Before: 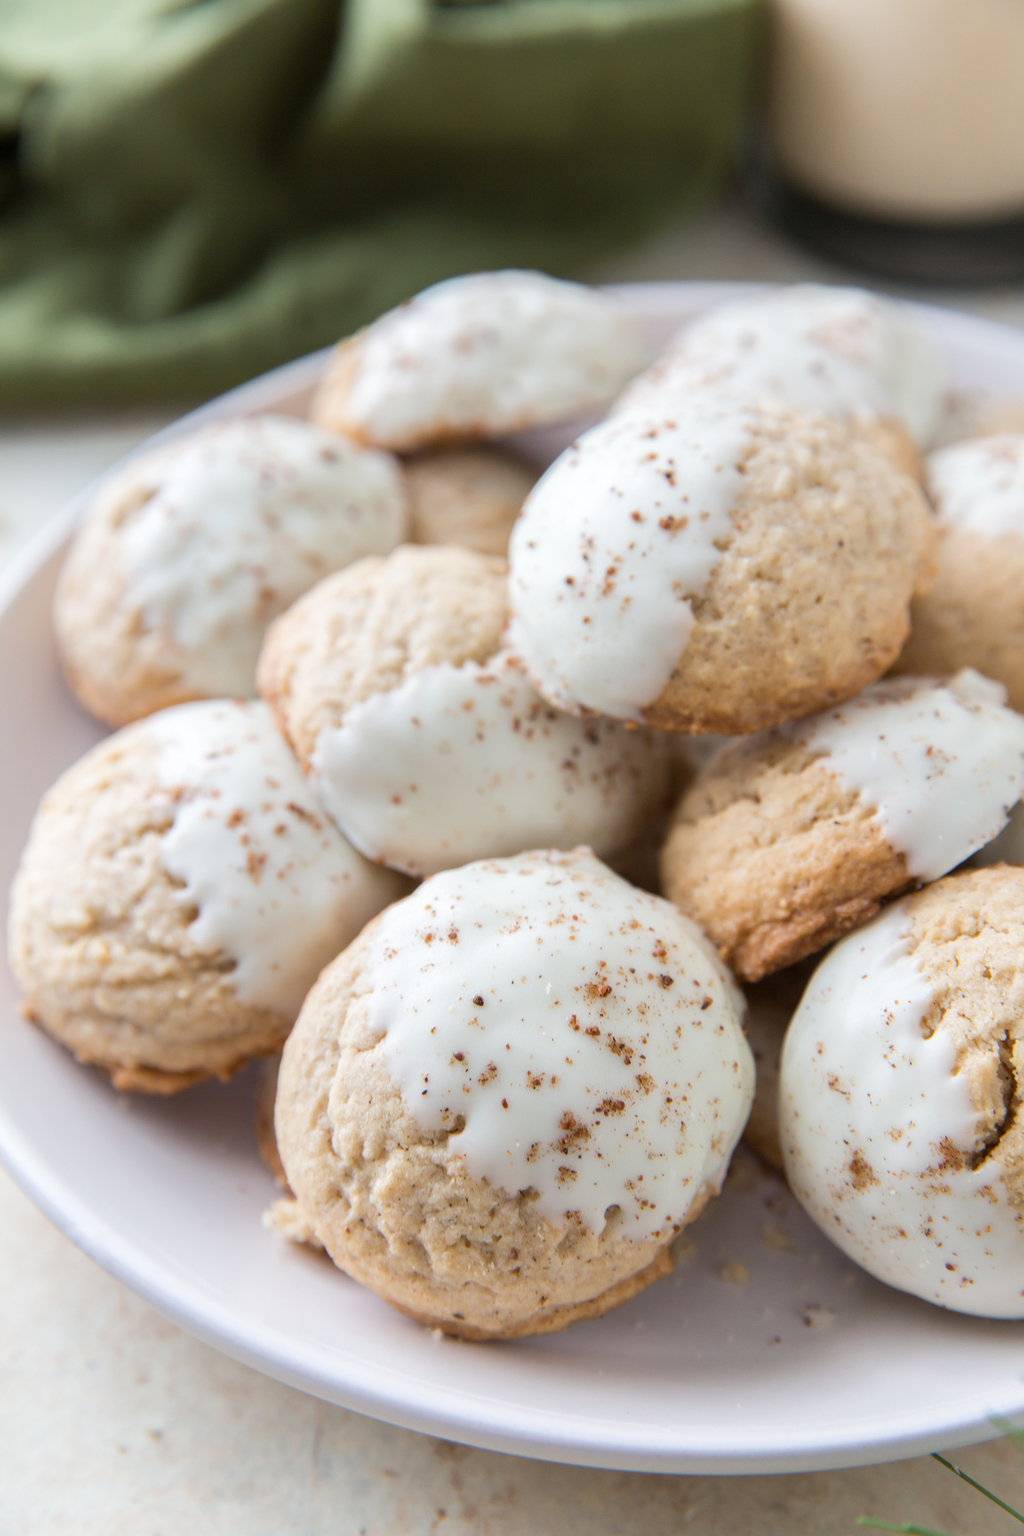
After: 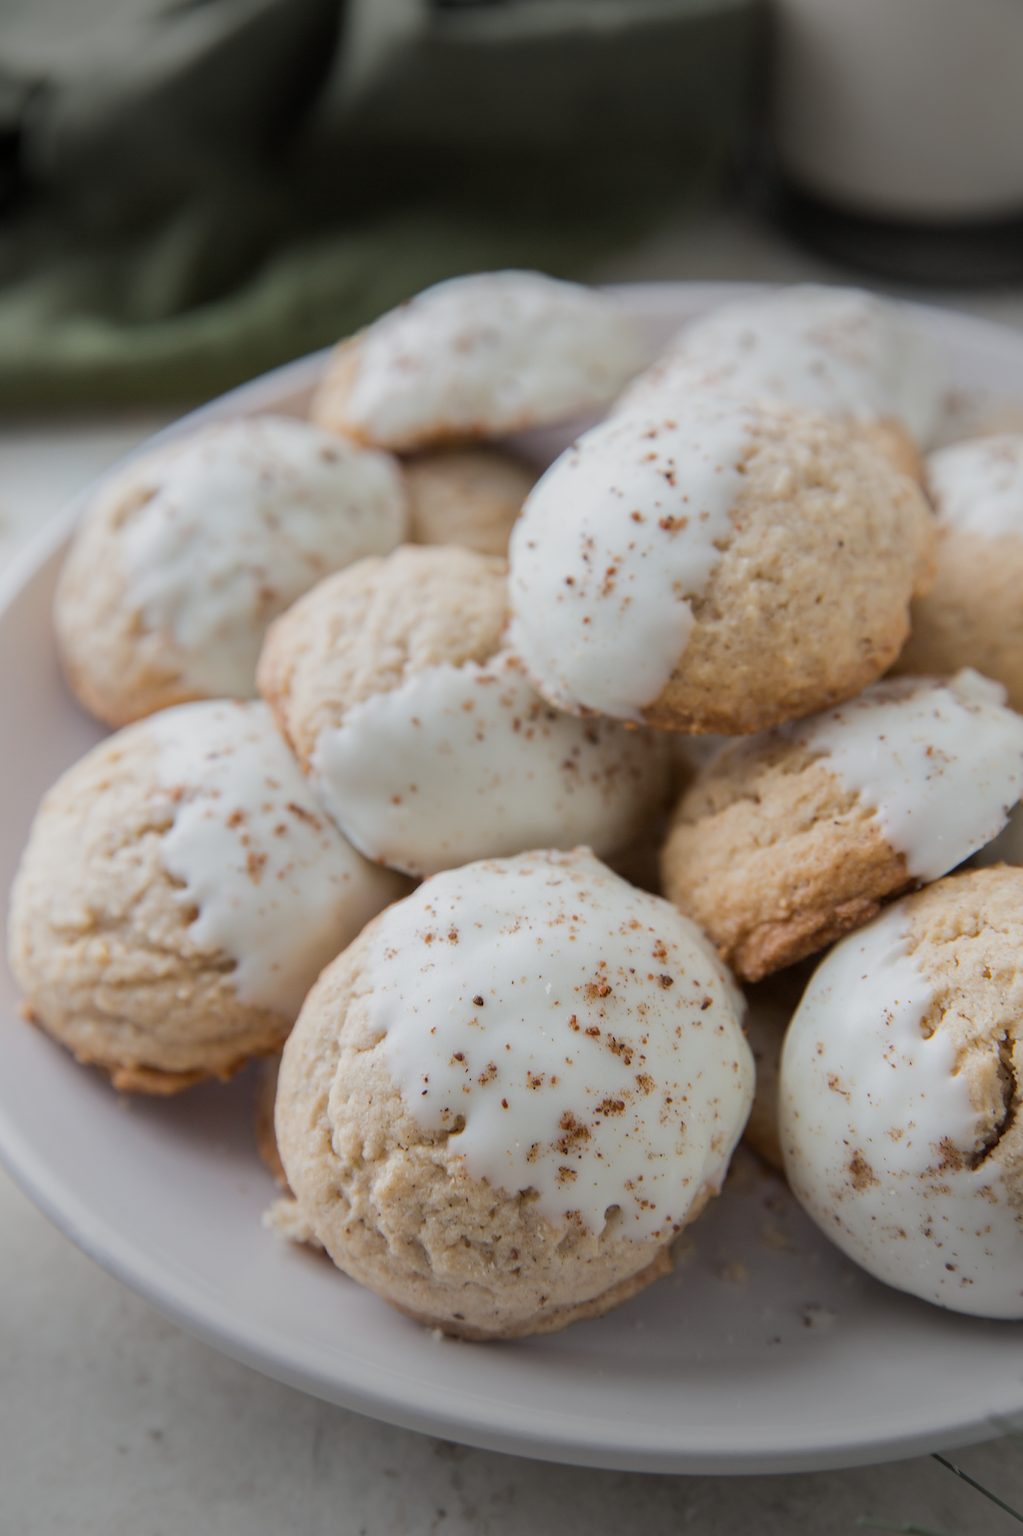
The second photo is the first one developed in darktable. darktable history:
exposure: exposure -0.492 EV, compensate highlight preservation false
vignetting: fall-off start 79.43%, saturation -0.649, width/height ratio 1.327, unbound false
